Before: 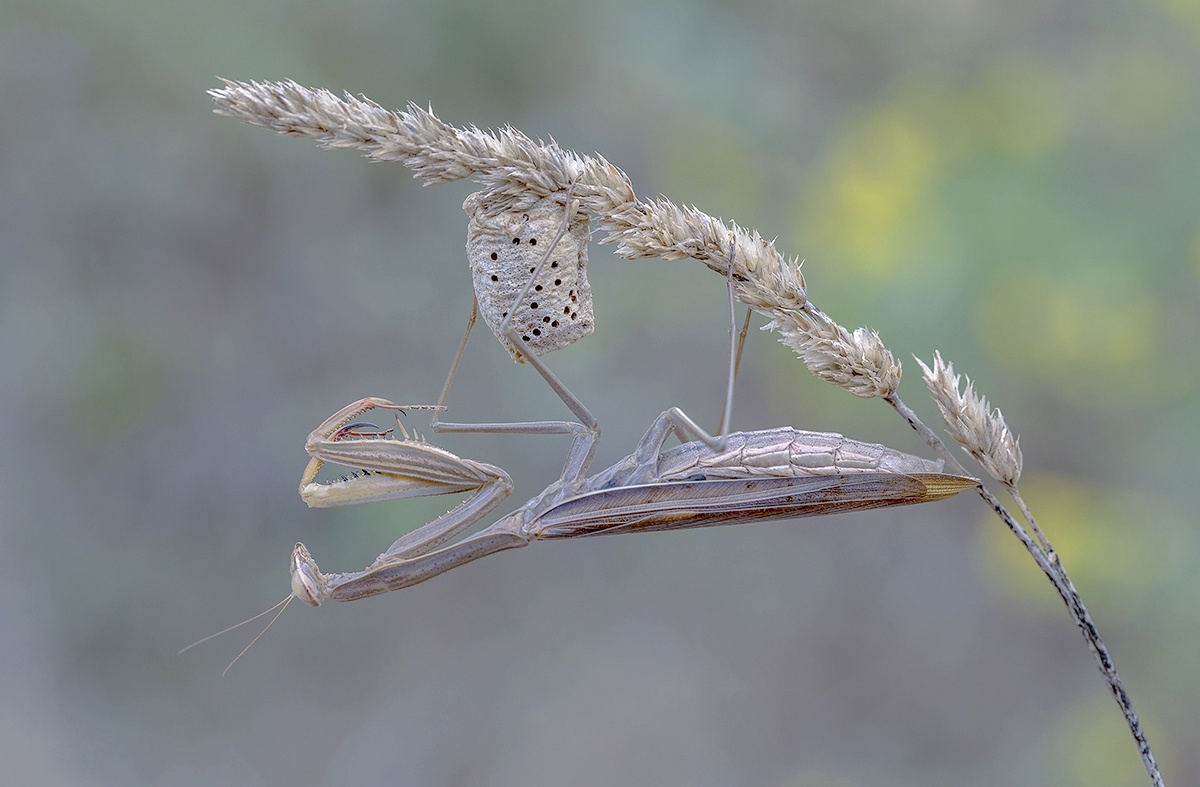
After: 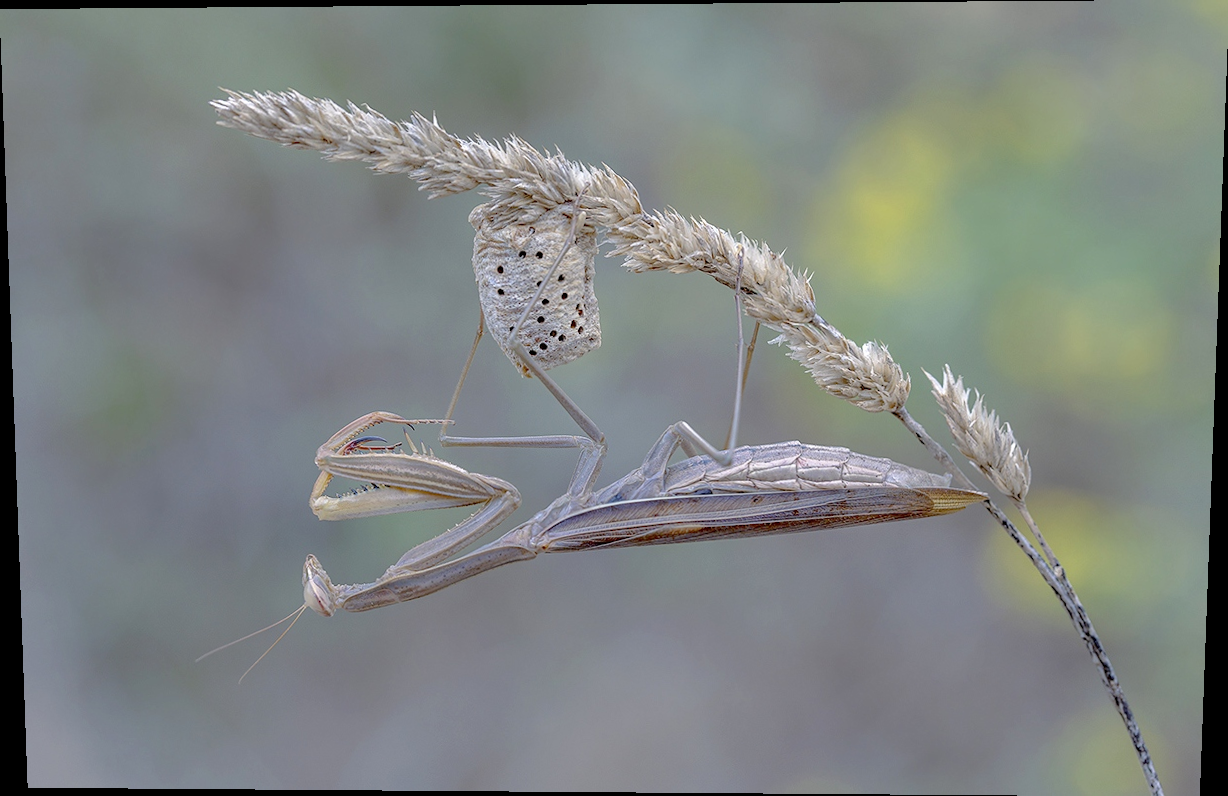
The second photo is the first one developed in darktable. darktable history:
rotate and perspective: lens shift (vertical) 0.048, lens shift (horizontal) -0.024, automatic cropping off
white balance: emerald 1
